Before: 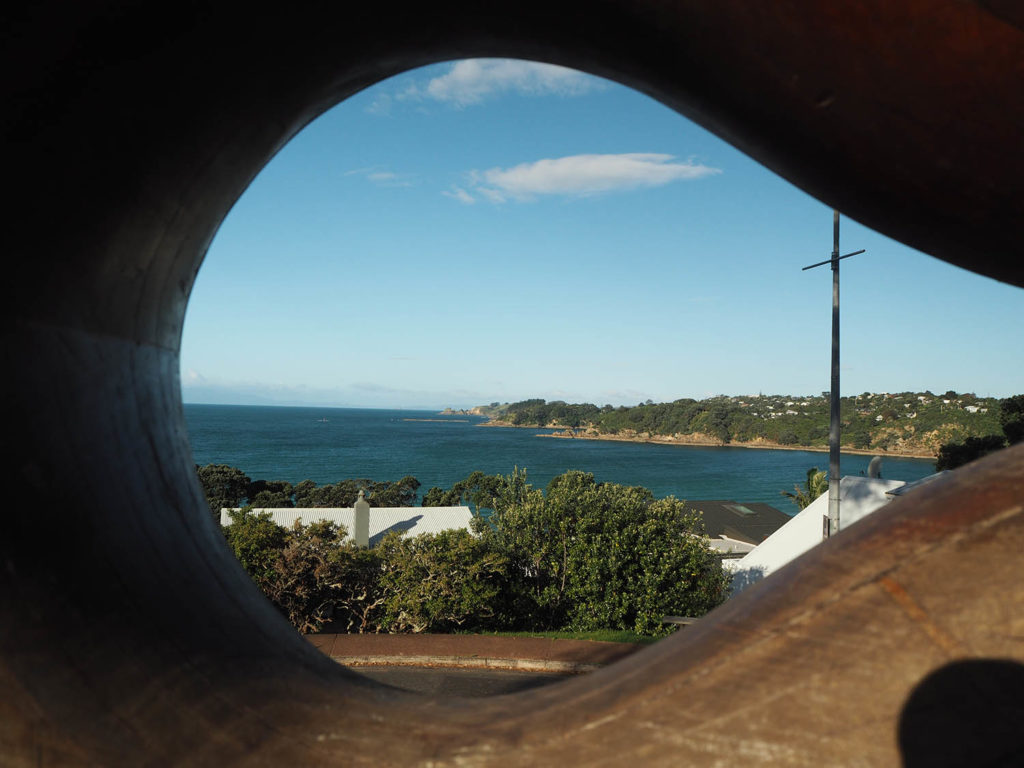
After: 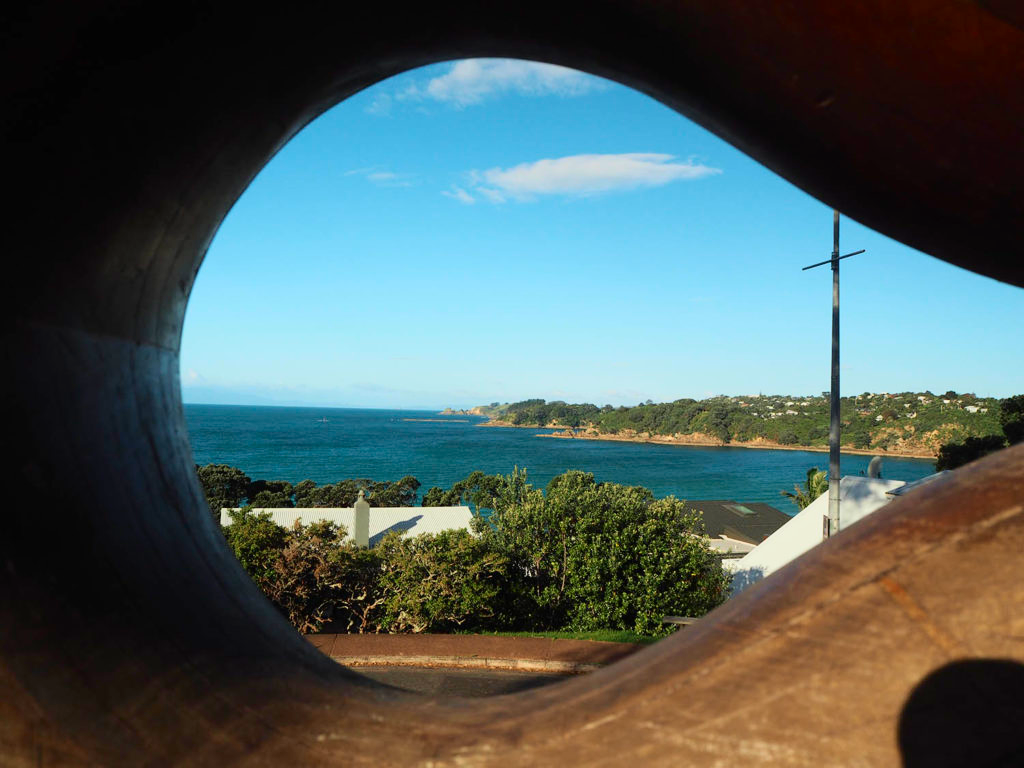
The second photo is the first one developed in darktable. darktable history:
tone curve: curves: ch0 [(0, 0) (0.091, 0.077) (0.389, 0.458) (0.745, 0.82) (0.856, 0.899) (0.92, 0.938) (1, 0.973)]; ch1 [(0, 0) (0.437, 0.404) (0.5, 0.5) (0.529, 0.55) (0.58, 0.6) (0.616, 0.649) (1, 1)]; ch2 [(0, 0) (0.442, 0.415) (0.5, 0.5) (0.535, 0.557) (0.585, 0.62) (1, 1)], color space Lab, independent channels, preserve colors none
